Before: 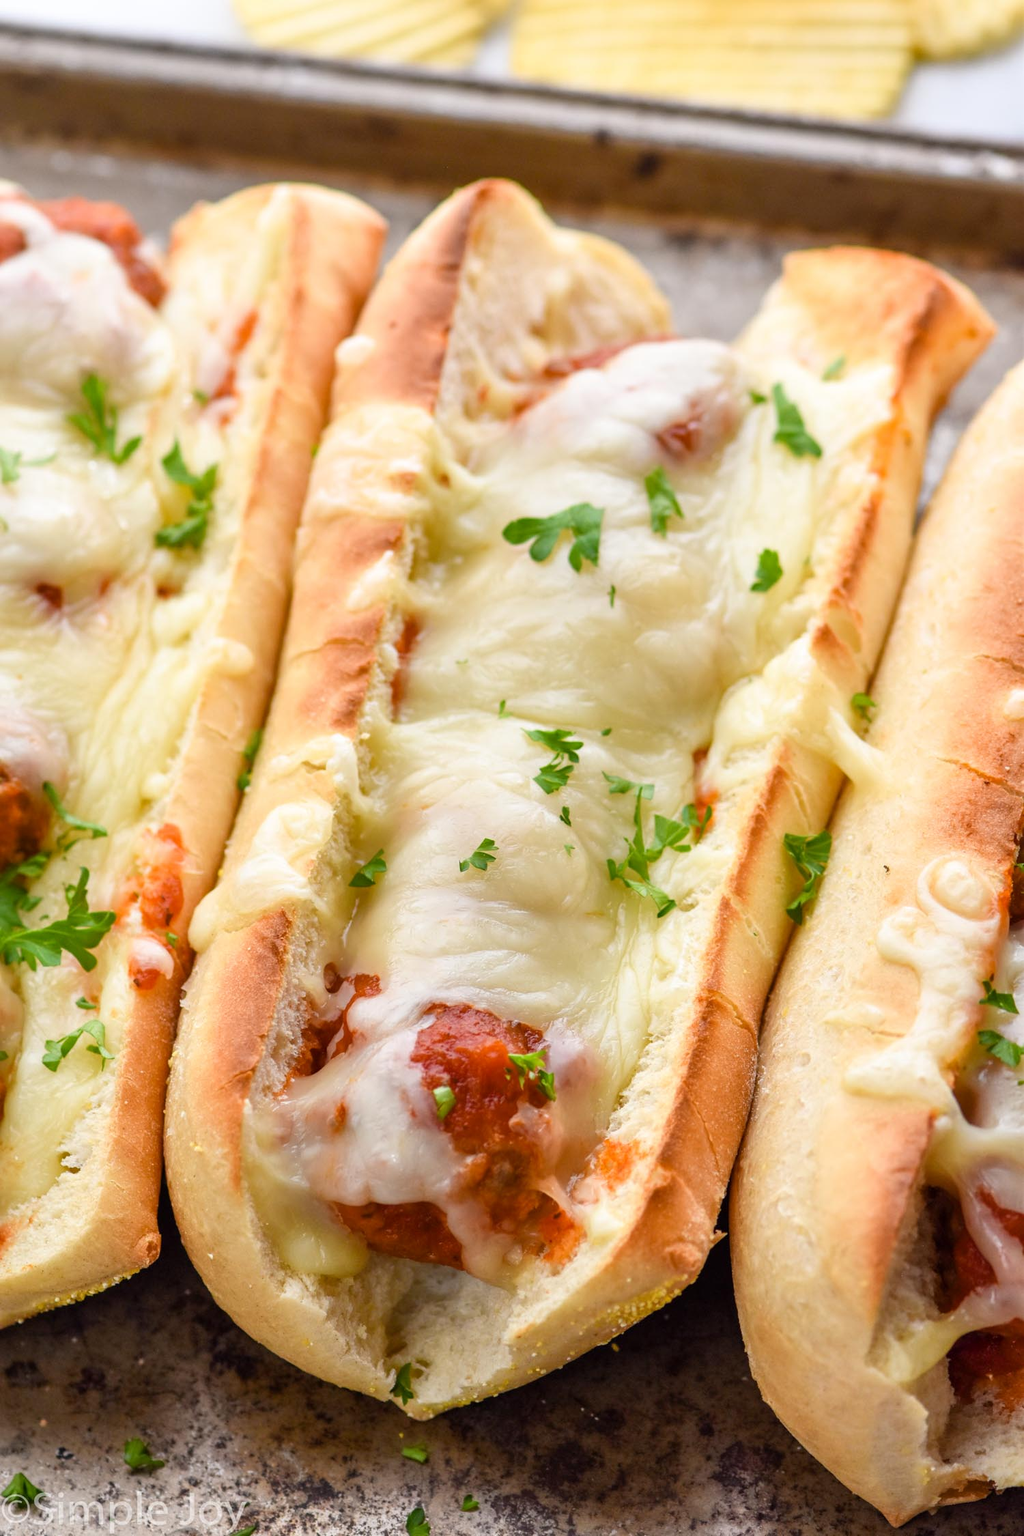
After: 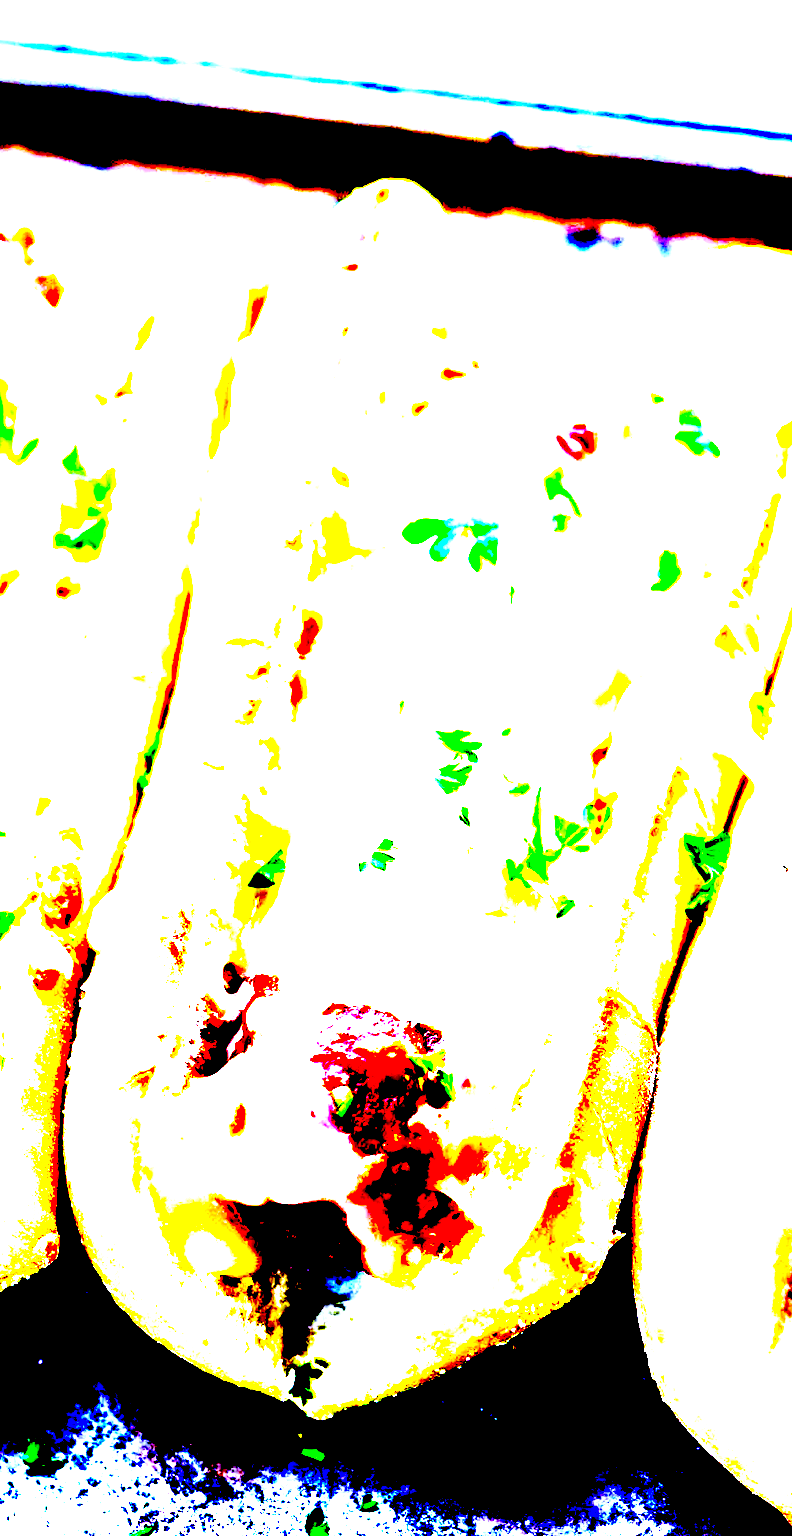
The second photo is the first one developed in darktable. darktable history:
crop: left 9.88%, right 12.664%
grain: coarseness 14.57 ISO, strength 8.8%
exposure: black level correction 0.1, exposure 3 EV, compensate highlight preservation false
white balance: red 0.766, blue 1.537
